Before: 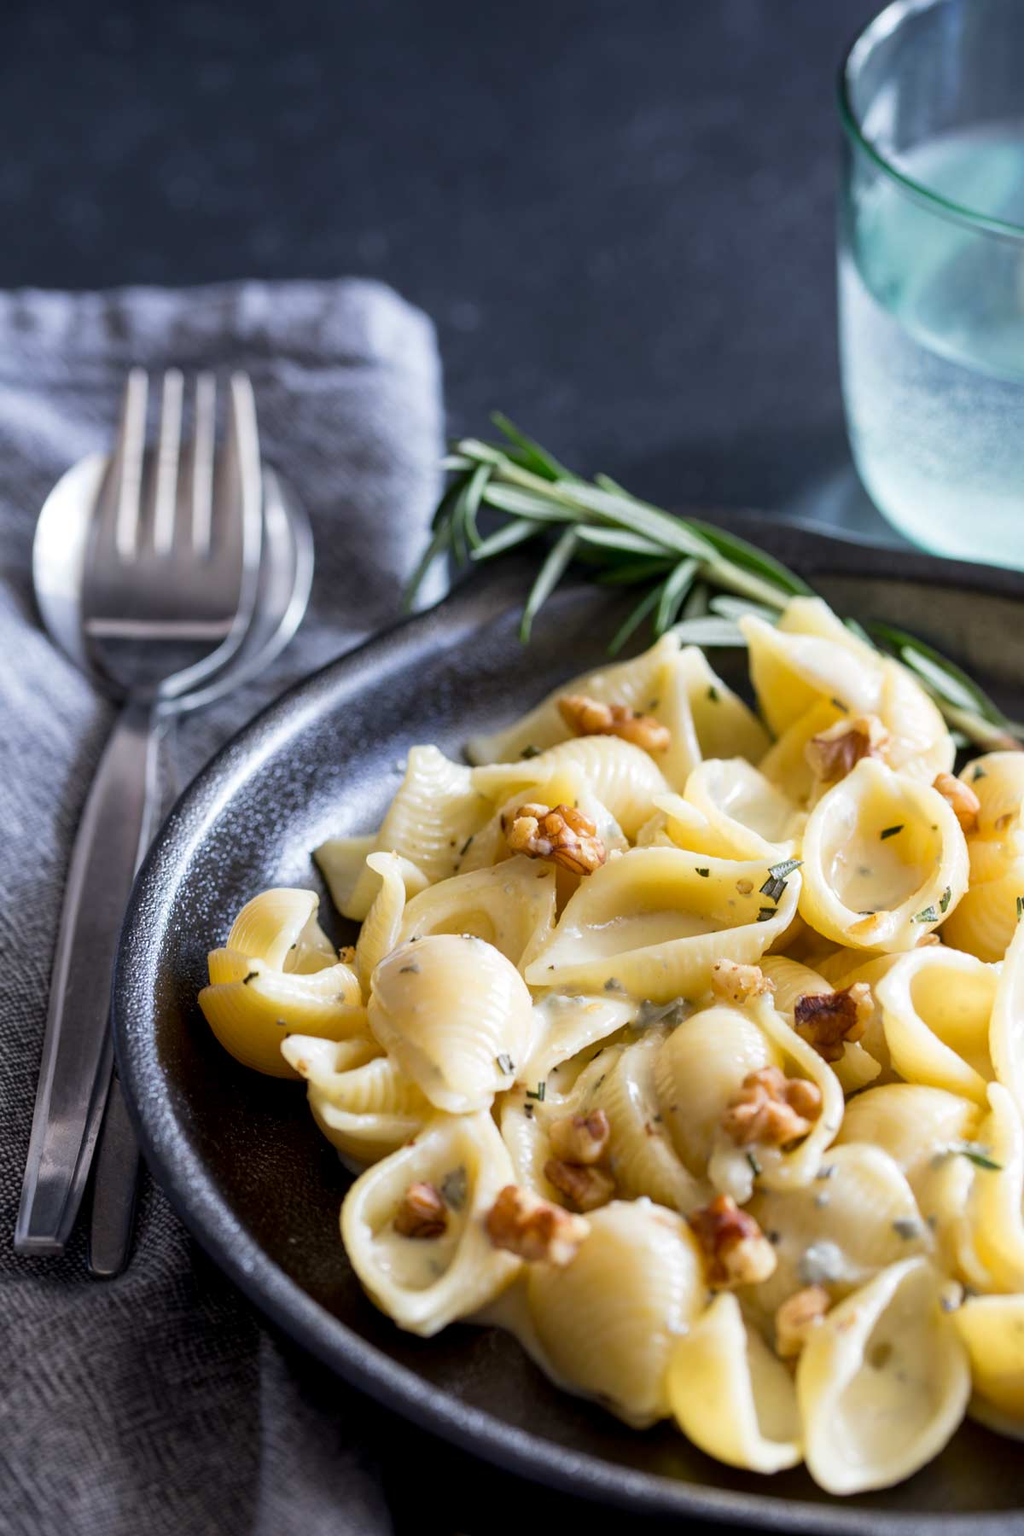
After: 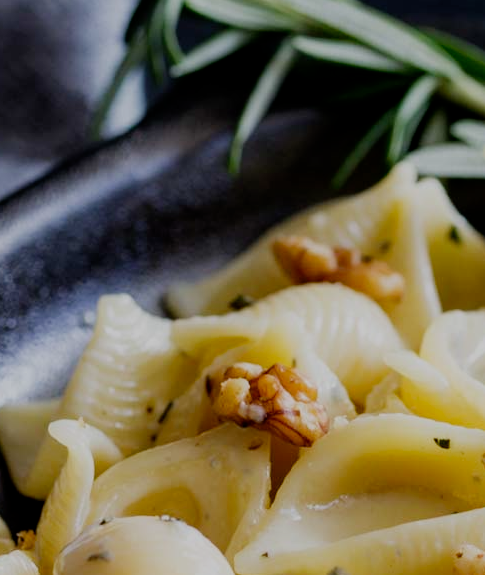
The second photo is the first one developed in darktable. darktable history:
crop: left 31.751%, top 32.172%, right 27.8%, bottom 35.83%
filmic rgb: middle gray luminance 29%, black relative exposure -10.3 EV, white relative exposure 5.5 EV, threshold 6 EV, target black luminance 0%, hardness 3.95, latitude 2.04%, contrast 1.132, highlights saturation mix 5%, shadows ↔ highlights balance 15.11%, add noise in highlights 0, preserve chrominance no, color science v3 (2019), use custom middle-gray values true, iterations of high-quality reconstruction 0, contrast in highlights soft, enable highlight reconstruction true
